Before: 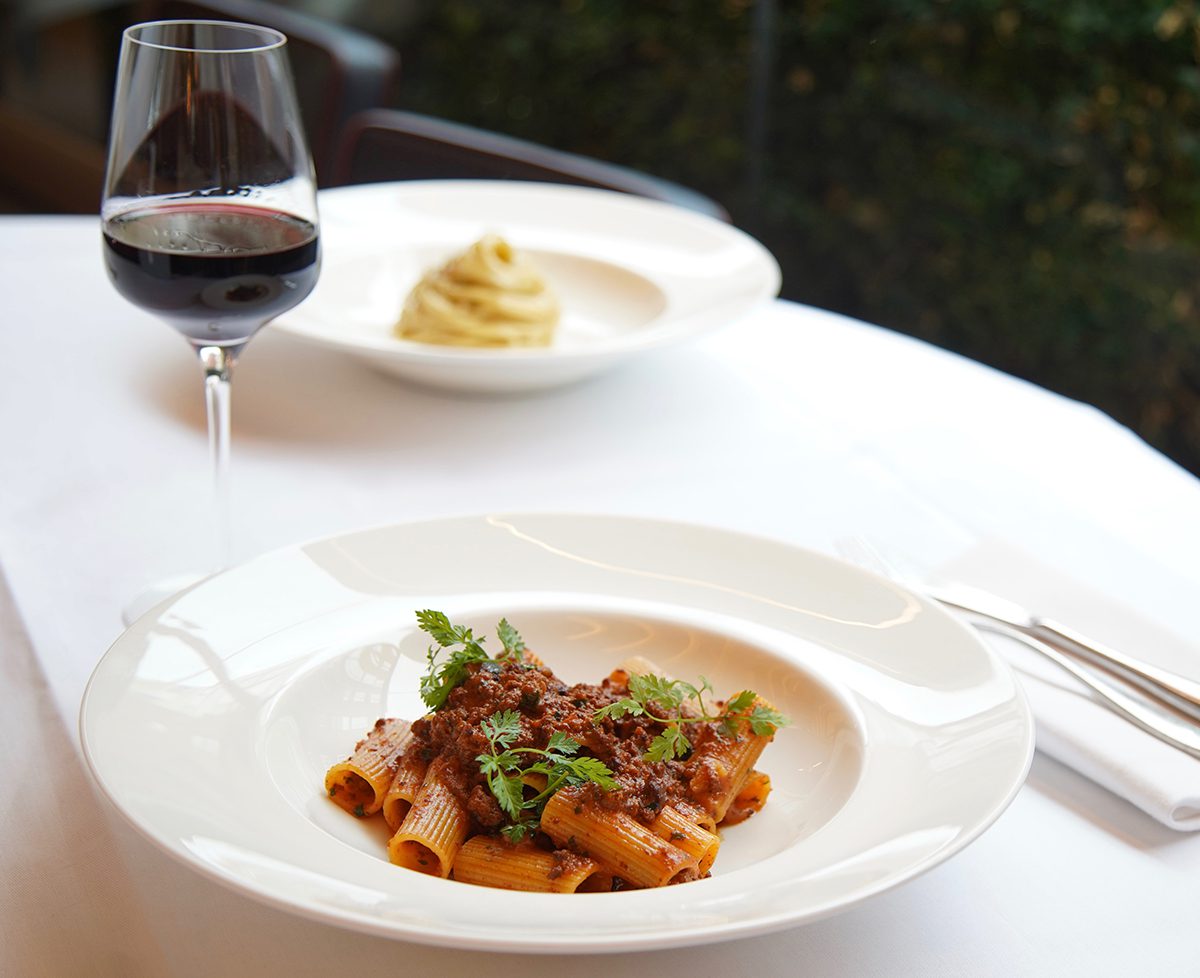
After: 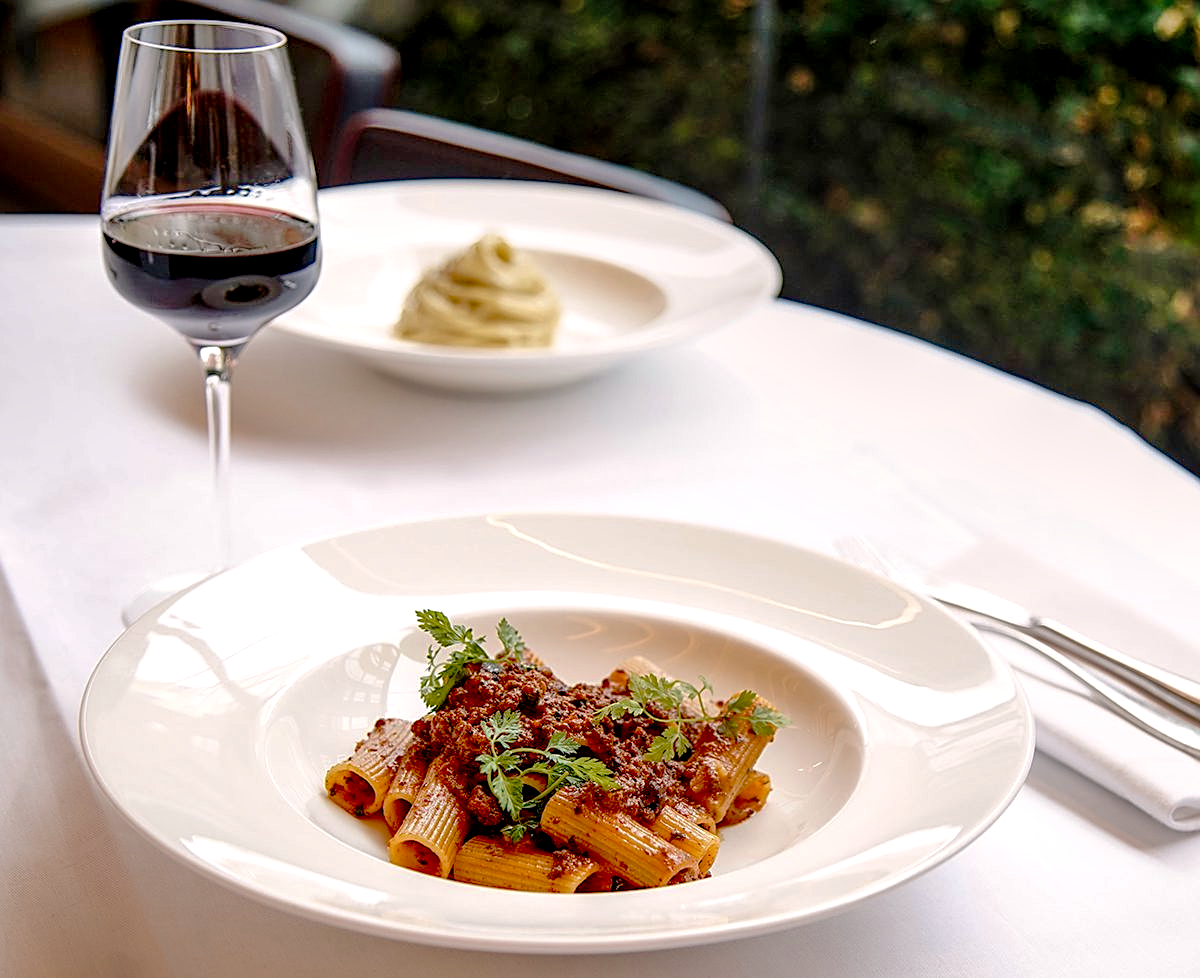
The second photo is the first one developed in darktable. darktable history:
color correction: highlights a* 3.52, highlights b* 1.62, saturation 1.18
local contrast: highlights 22%, shadows 70%, detail 170%
sharpen: on, module defaults
tone curve: curves: ch0 [(0, 0) (0.003, 0.019) (0.011, 0.019) (0.025, 0.023) (0.044, 0.032) (0.069, 0.046) (0.1, 0.073) (0.136, 0.129) (0.177, 0.207) (0.224, 0.295) (0.277, 0.394) (0.335, 0.48) (0.399, 0.524) (0.468, 0.575) (0.543, 0.628) (0.623, 0.684) (0.709, 0.739) (0.801, 0.808) (0.898, 0.9) (1, 1)], preserve colors none
